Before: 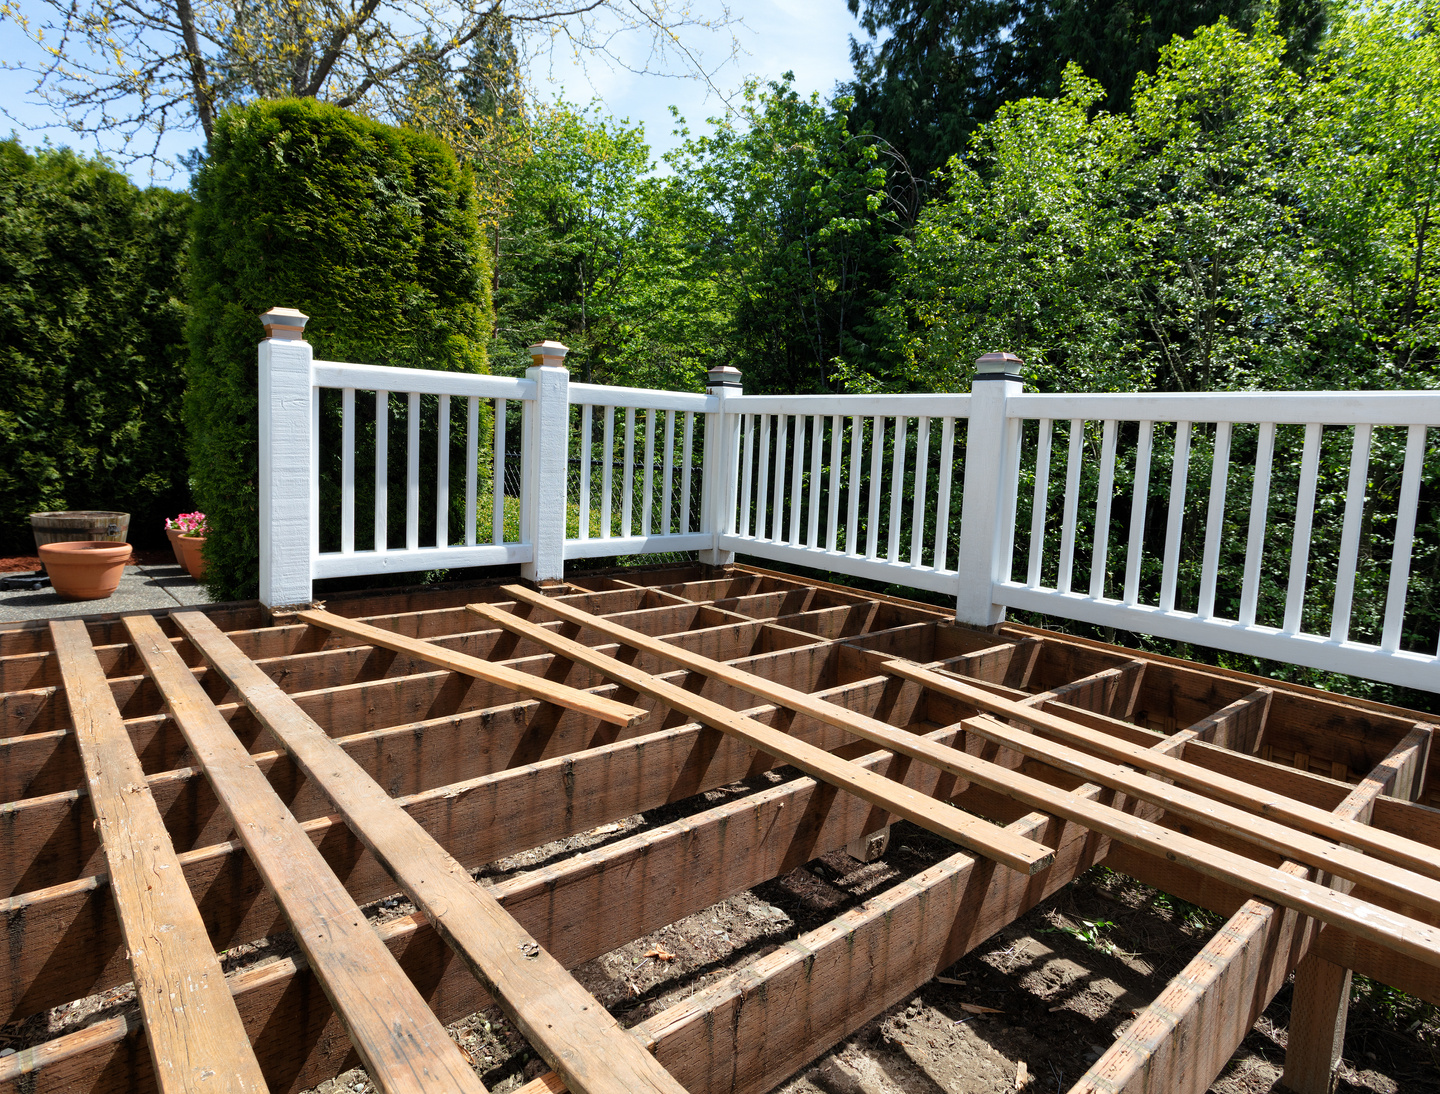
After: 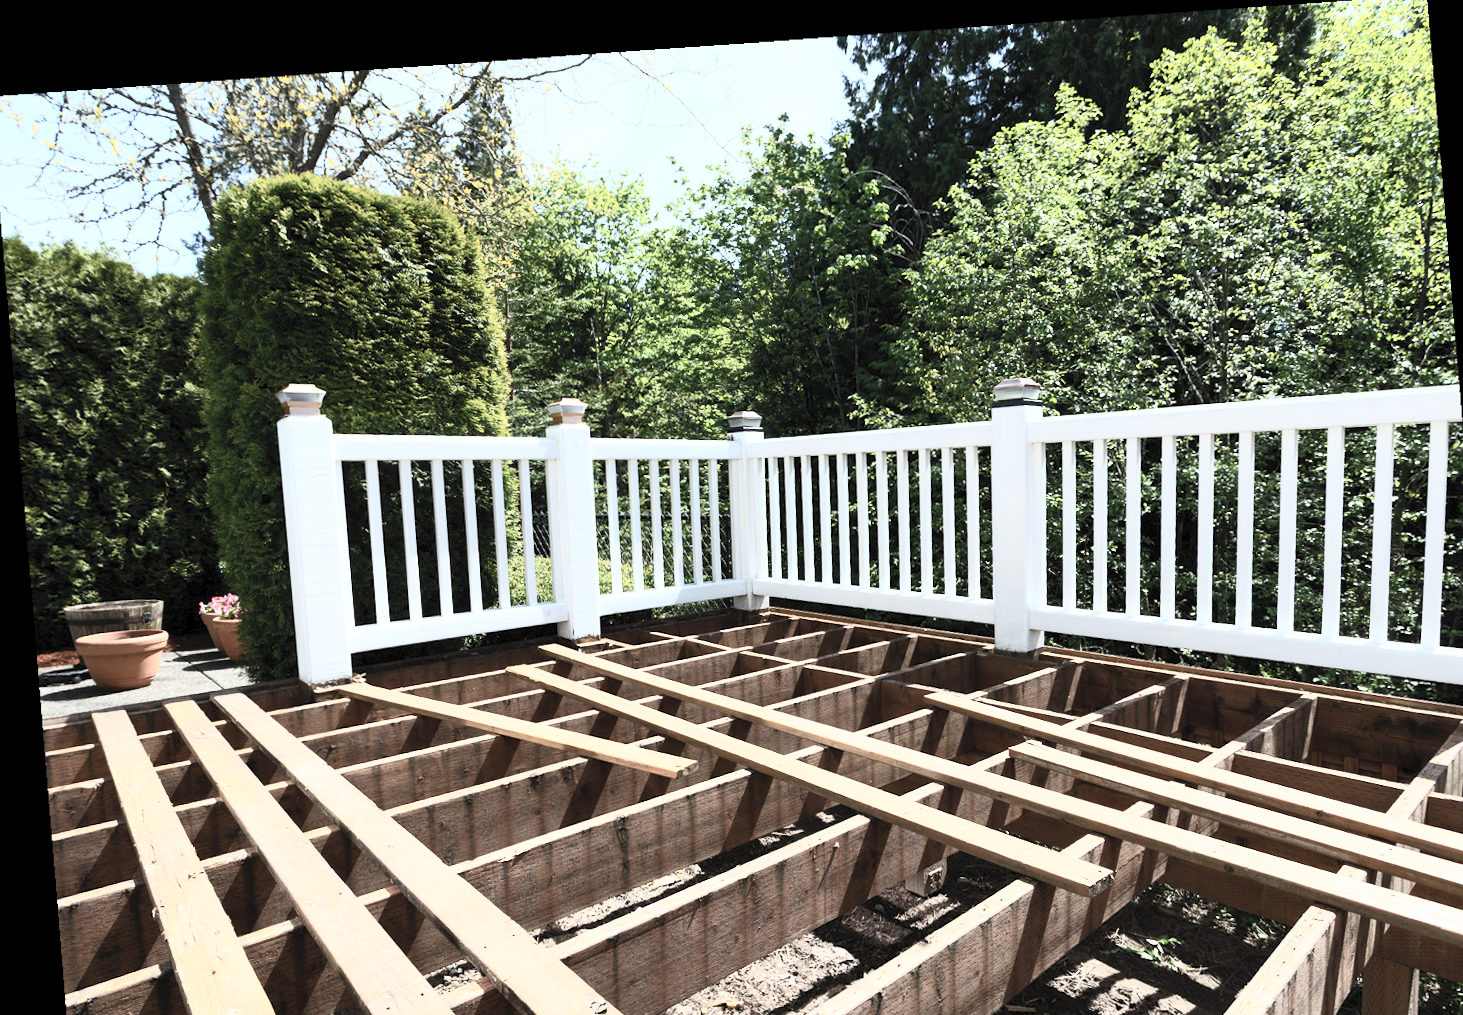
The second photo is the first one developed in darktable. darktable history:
rotate and perspective: rotation -4.2°, shear 0.006, automatic cropping off
white balance: red 0.986, blue 1.01
crop and rotate: angle 0.2°, left 0.275%, right 3.127%, bottom 14.18%
contrast brightness saturation: contrast 0.57, brightness 0.57, saturation -0.34
